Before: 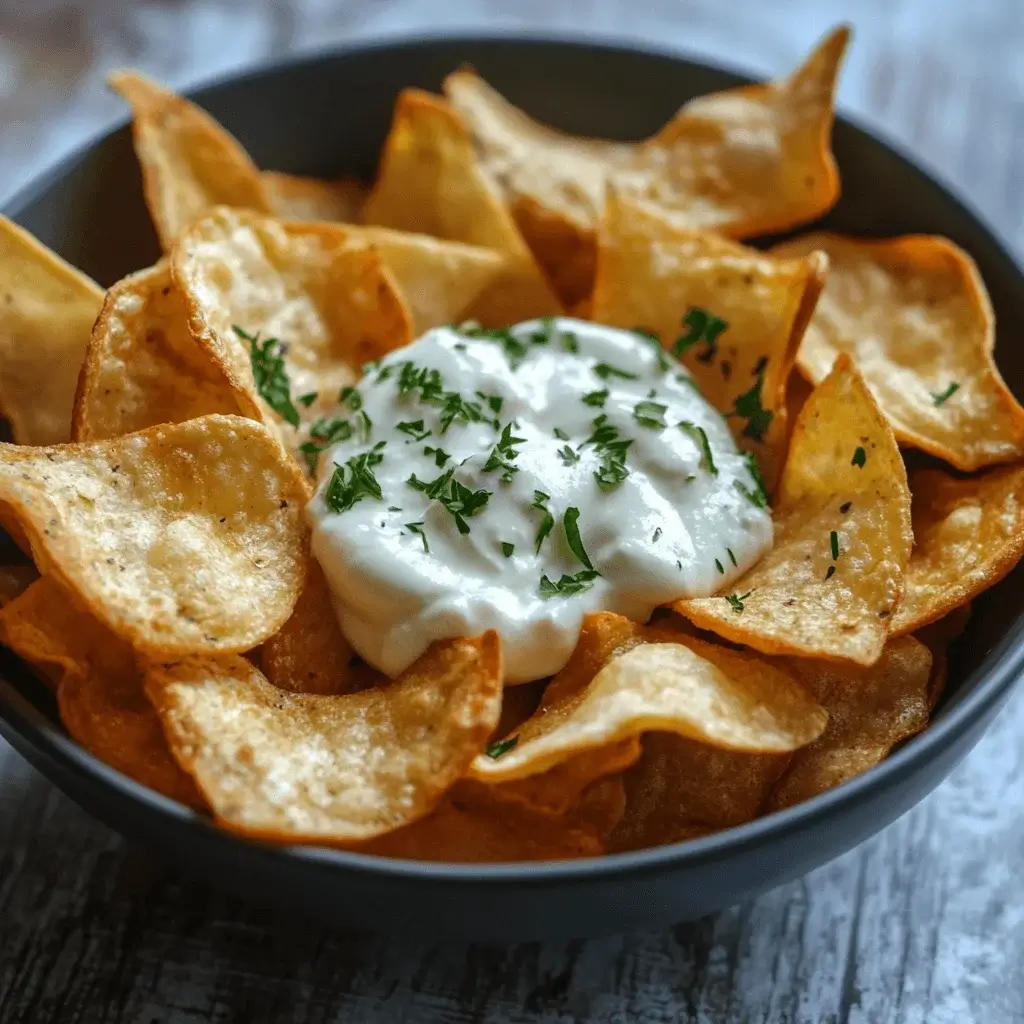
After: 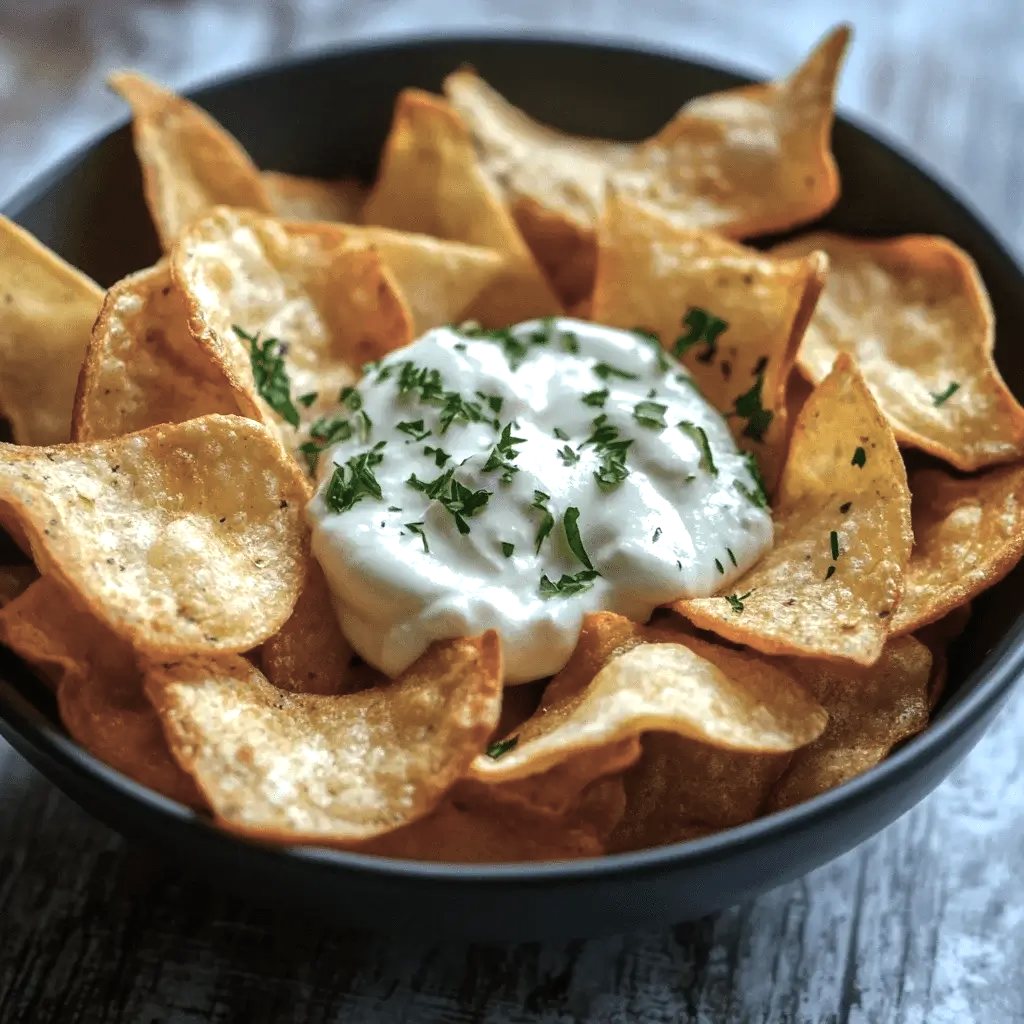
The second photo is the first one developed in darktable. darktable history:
color balance rgb: perceptual saturation grading › global saturation -11.797%, global vibrance 9.331%, contrast 14.689%, saturation formula JzAzBz (2021)
